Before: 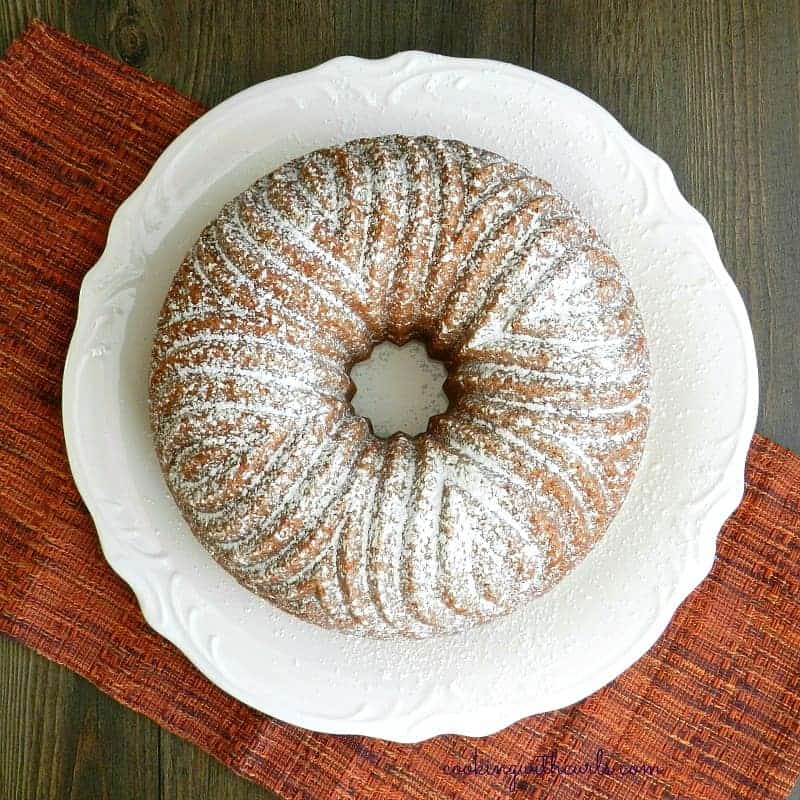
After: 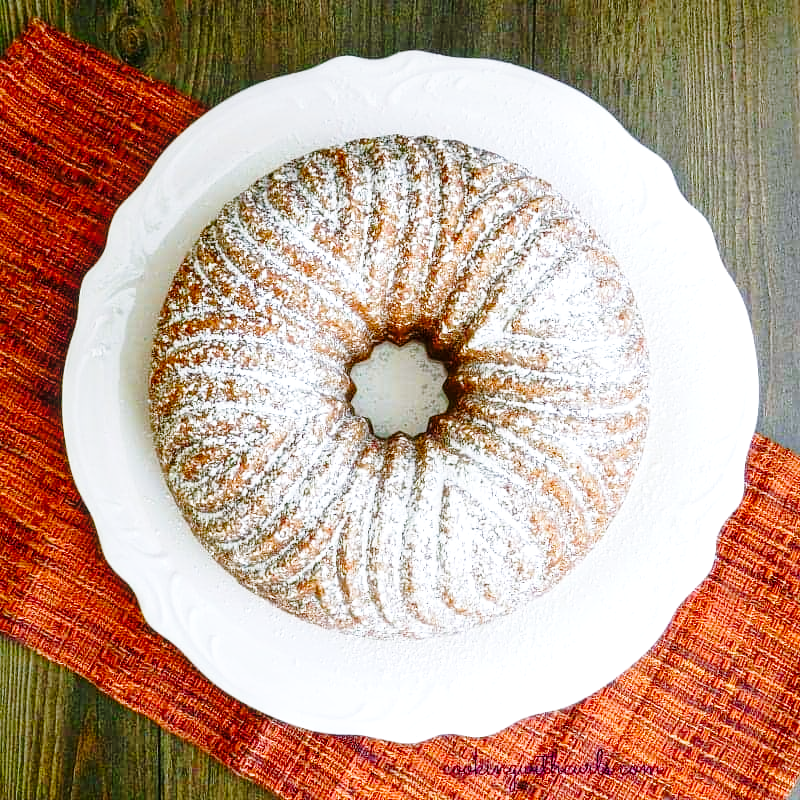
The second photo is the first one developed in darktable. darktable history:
color balance rgb: perceptual saturation grading › global saturation 20%, perceptual saturation grading › highlights -25%, perceptual saturation grading › shadows 25%
color calibration: illuminant as shot in camera, x 0.358, y 0.373, temperature 4628.91 K
base curve: curves: ch0 [(0, 0) (0.028, 0.03) (0.121, 0.232) (0.46, 0.748) (0.859, 0.968) (1, 1)], preserve colors none
local contrast: on, module defaults
